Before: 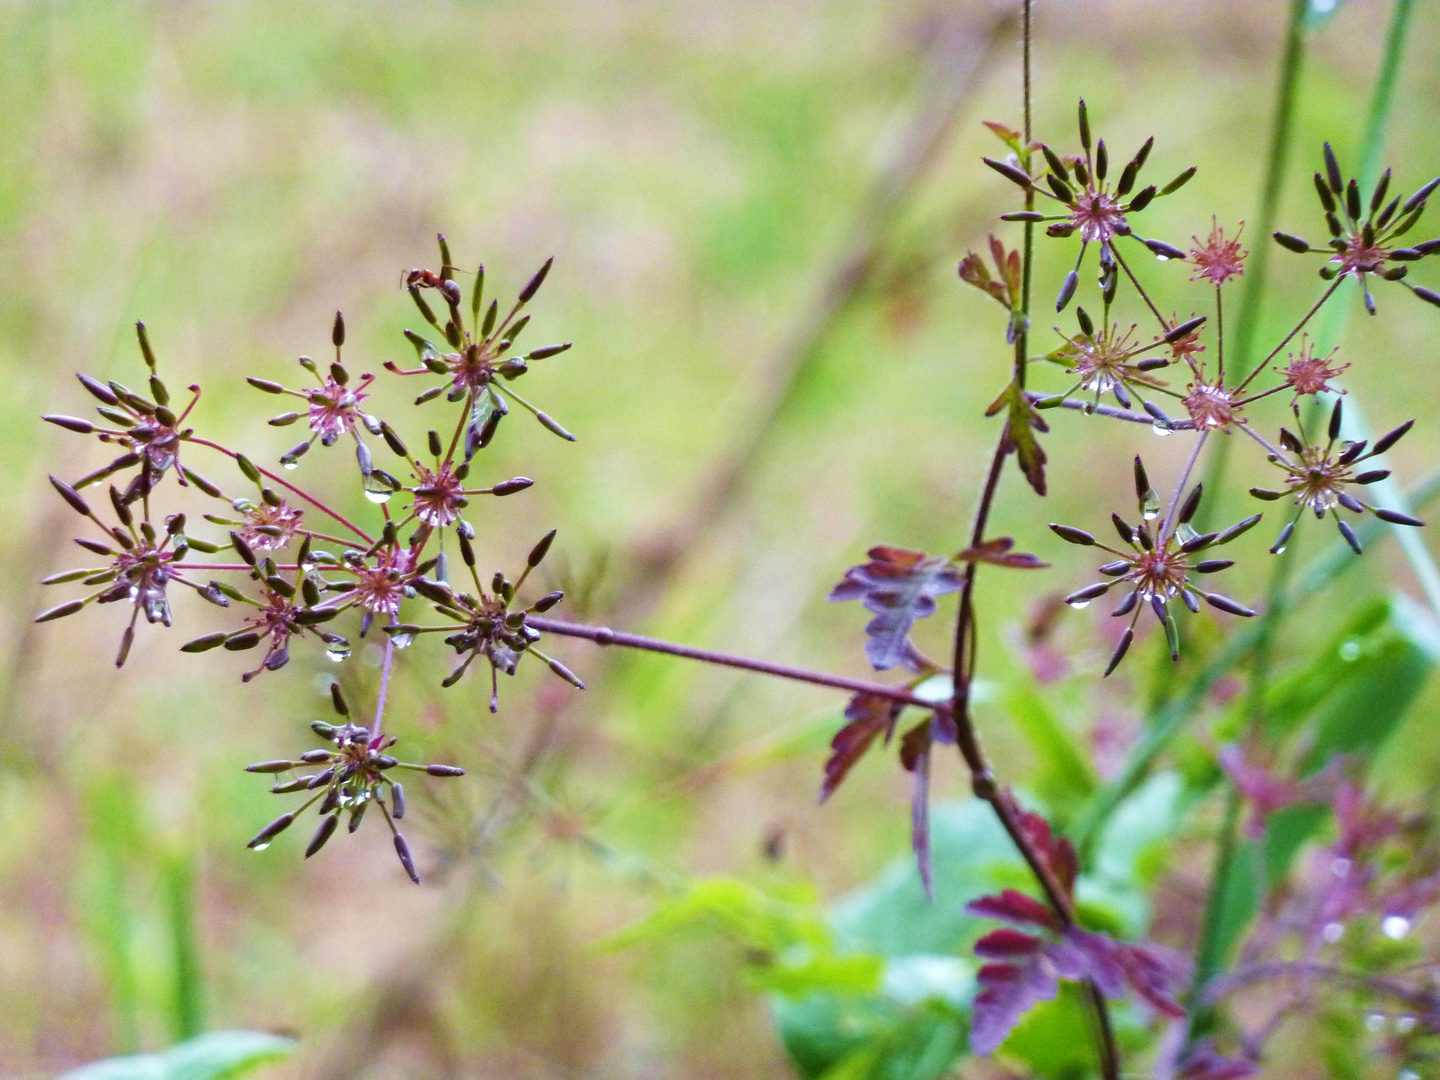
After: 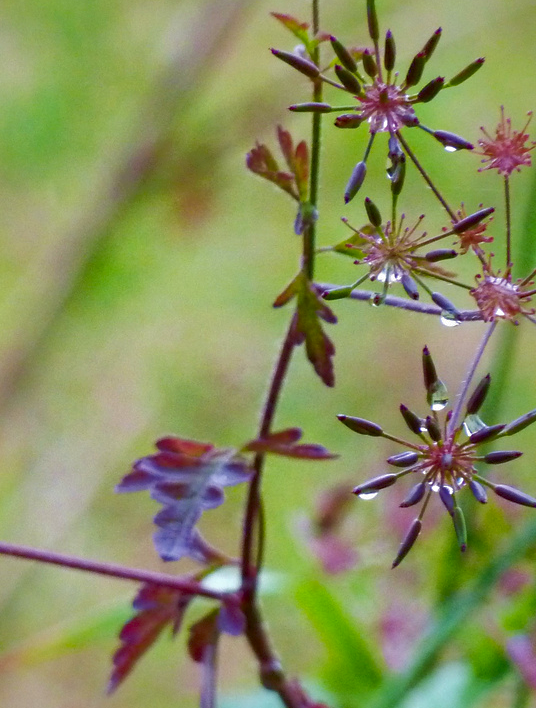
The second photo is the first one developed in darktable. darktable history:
contrast brightness saturation: contrast 0.065, brightness -0.127, saturation 0.061
crop and rotate: left 49.491%, top 10.125%, right 13.282%, bottom 24.285%
sharpen: radius 5.28, amount 0.313, threshold 26.736
shadows and highlights: shadows 58.53, highlights -59.77
